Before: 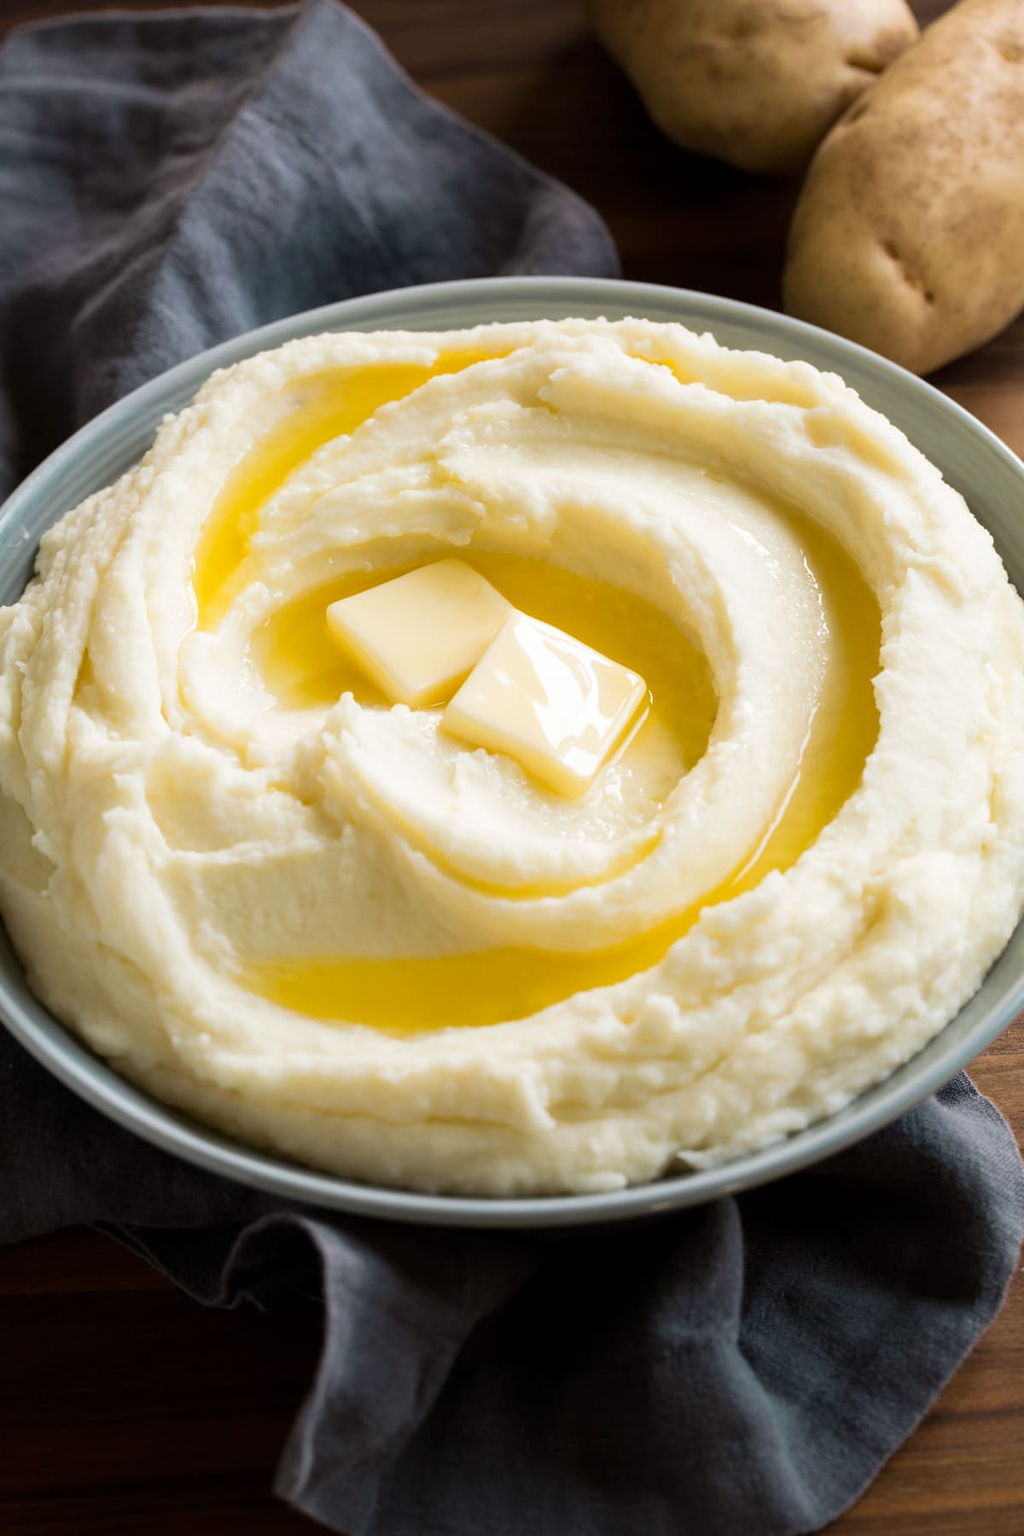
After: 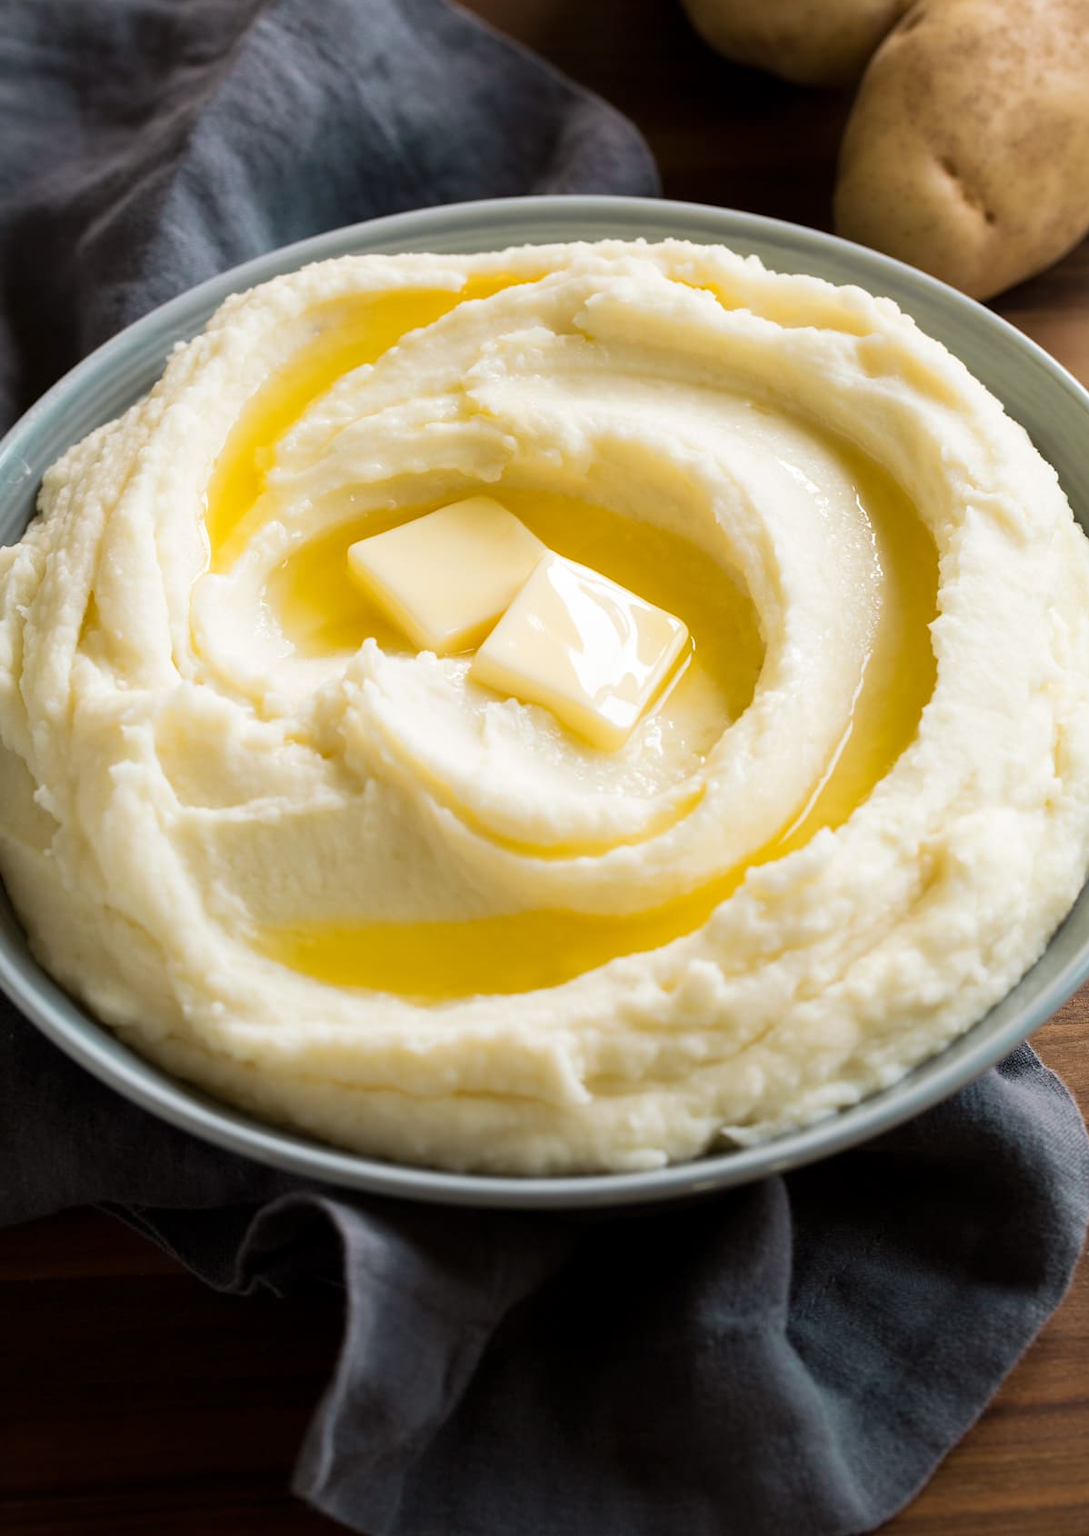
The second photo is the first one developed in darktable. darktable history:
crop and rotate: top 6.073%
